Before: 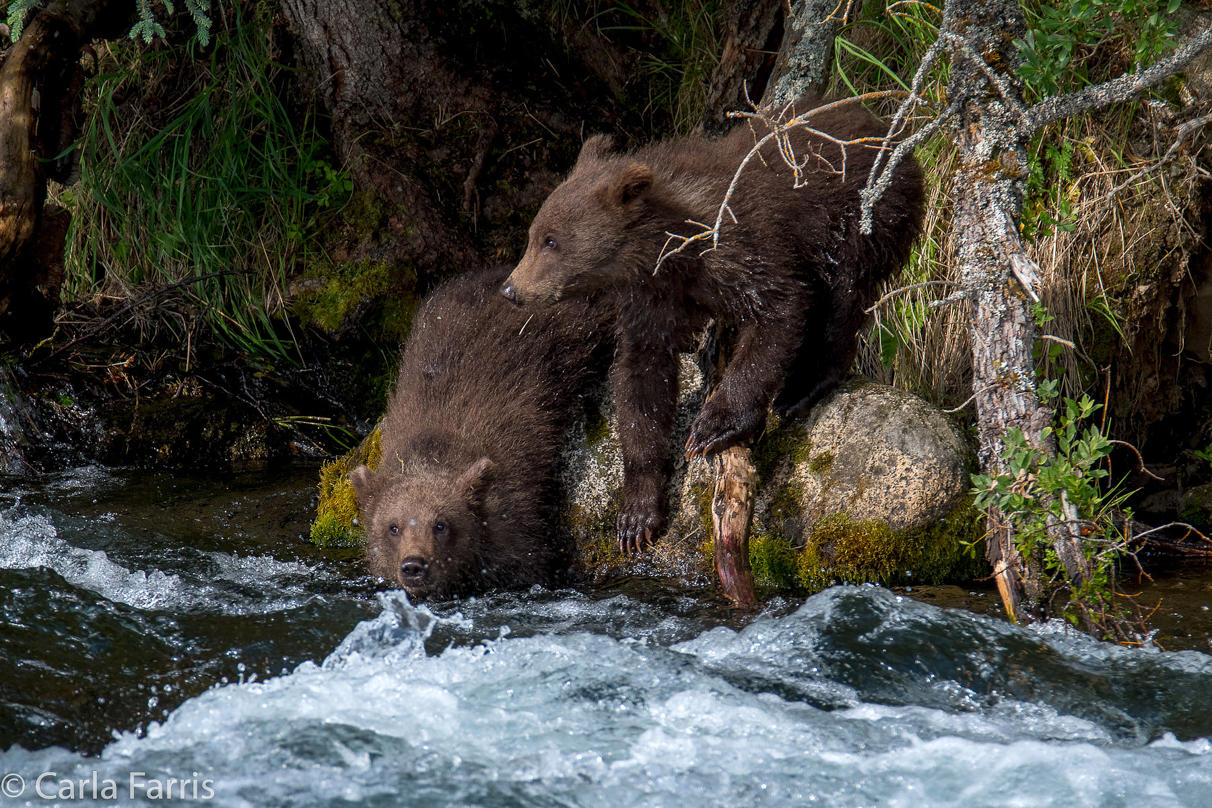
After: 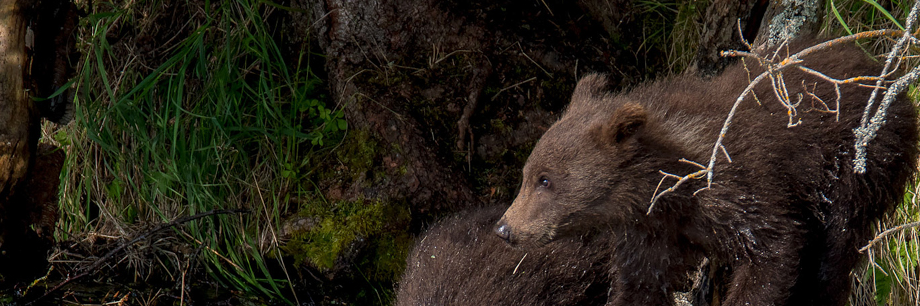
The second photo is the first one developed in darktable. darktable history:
crop: left 0.538%, top 7.644%, right 23.488%, bottom 54.473%
